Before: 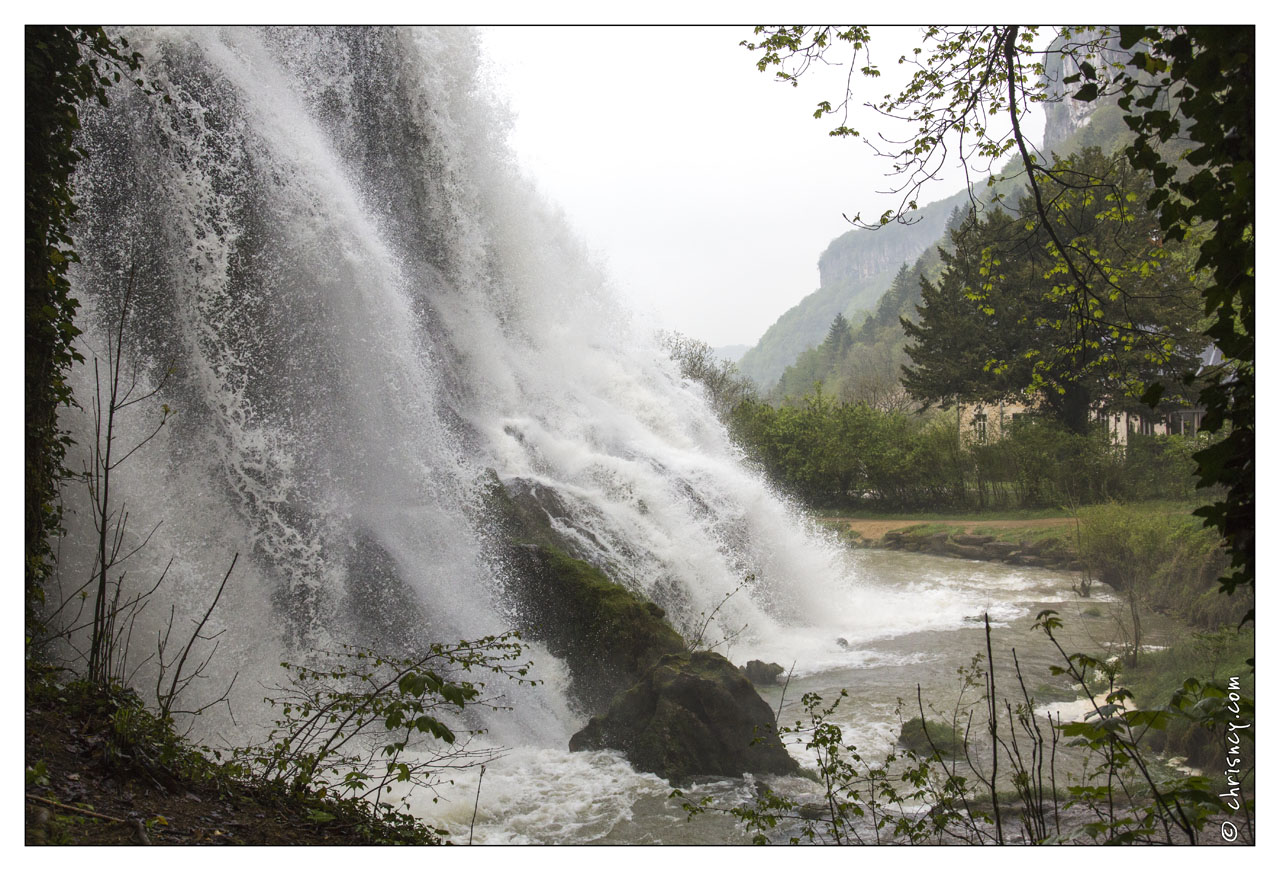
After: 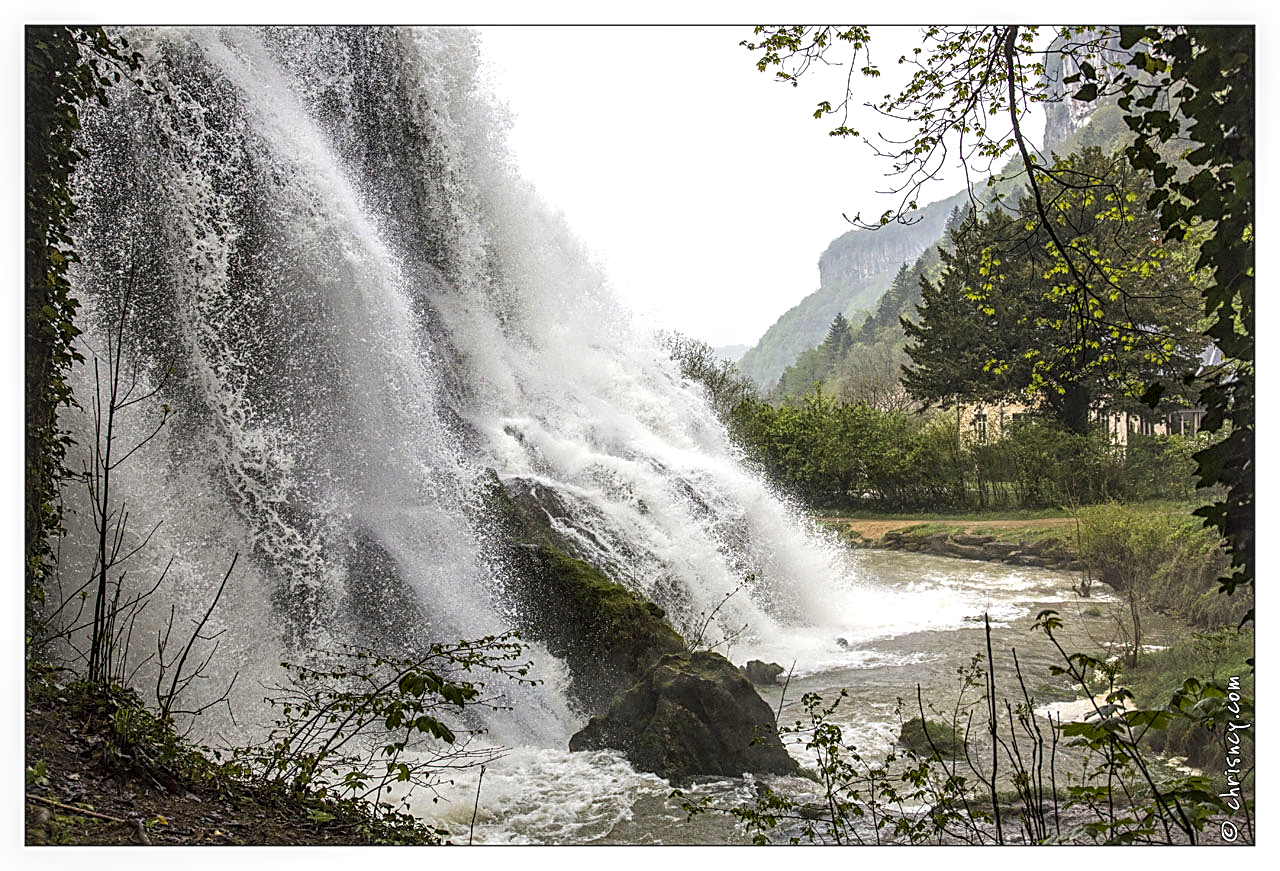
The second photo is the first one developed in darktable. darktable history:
contrast brightness saturation: contrast 0.05, brightness 0.06, saturation 0.01
local contrast: detail 160%
color balance rgb: perceptual saturation grading › global saturation 20%, global vibrance 10%
sharpen: amount 0.901
